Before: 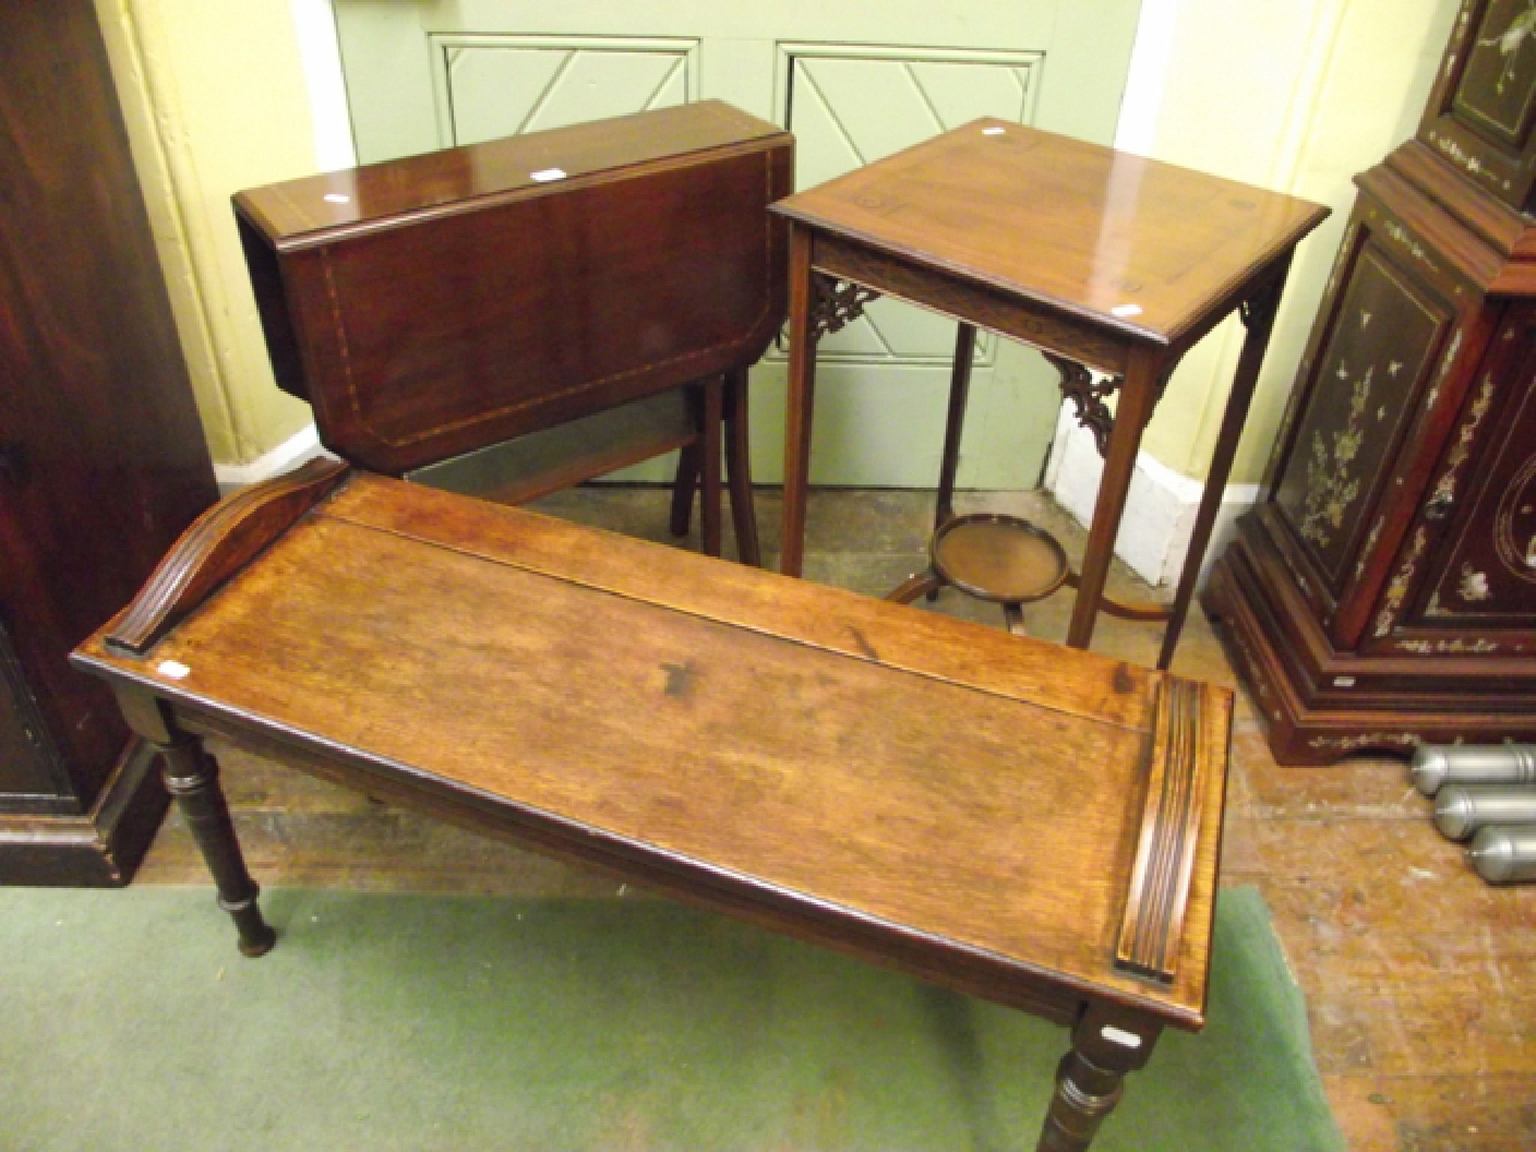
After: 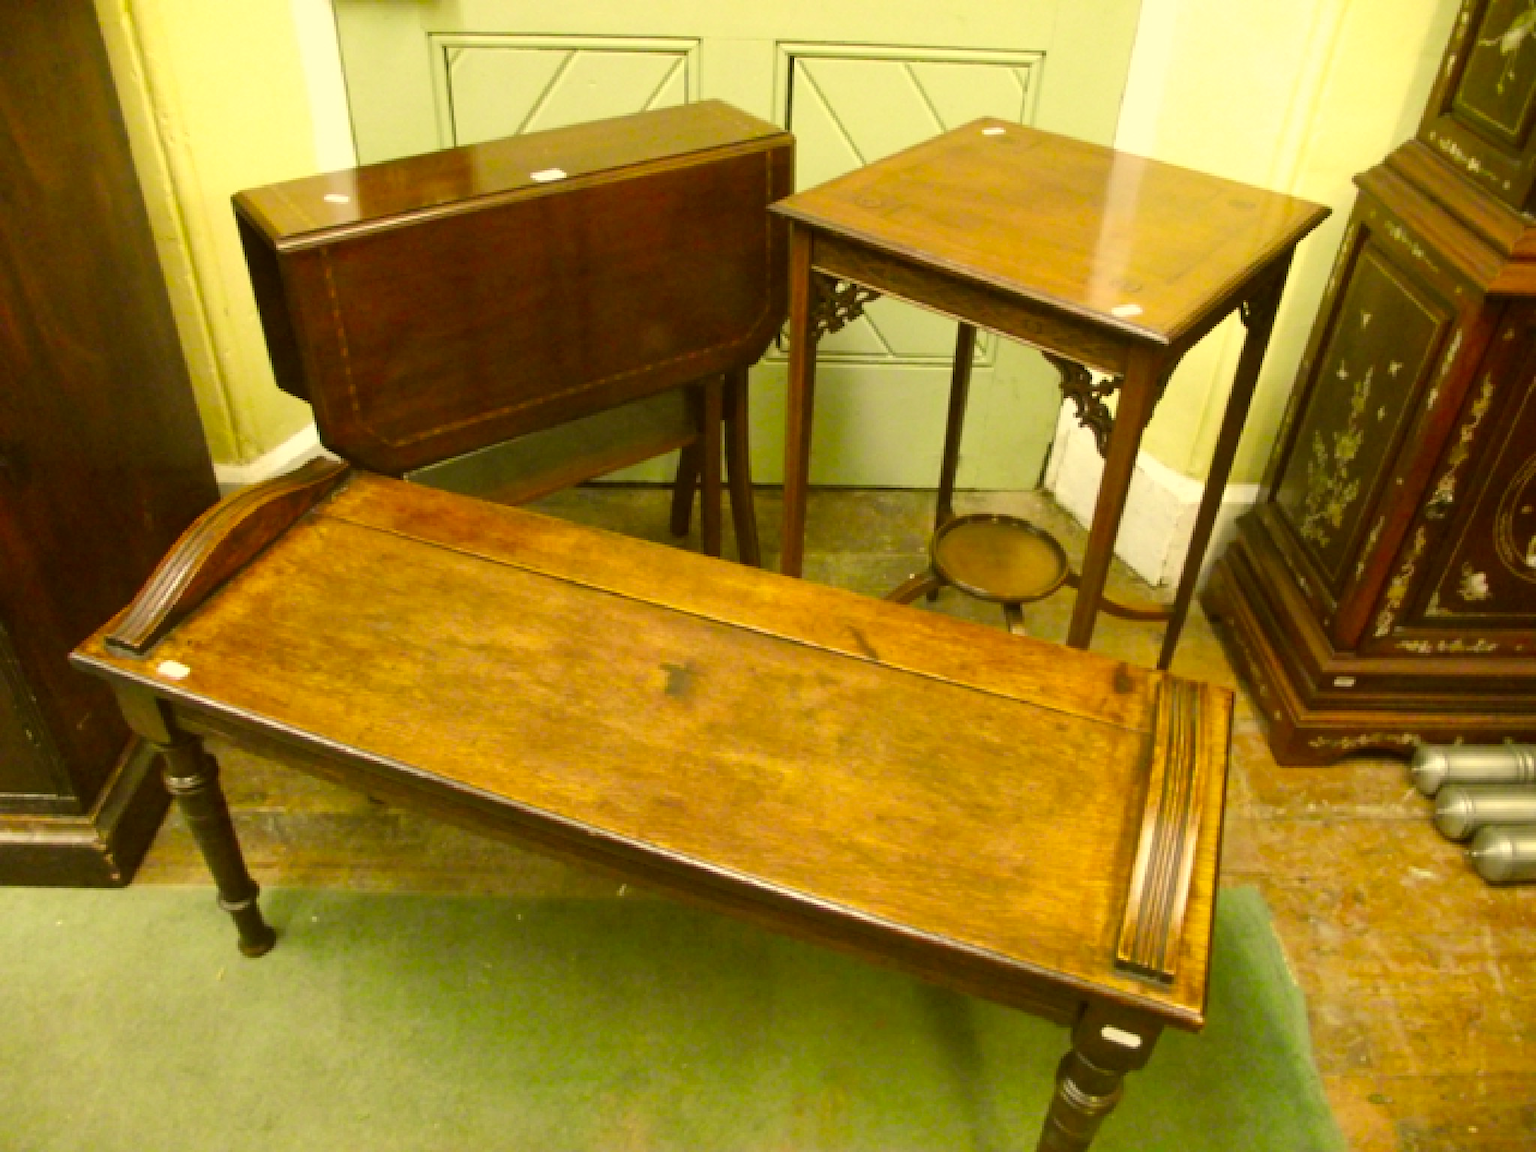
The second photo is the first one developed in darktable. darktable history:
color correction: highlights a* 0.104, highlights b* 28.98, shadows a* -0.262, shadows b* 21.83
